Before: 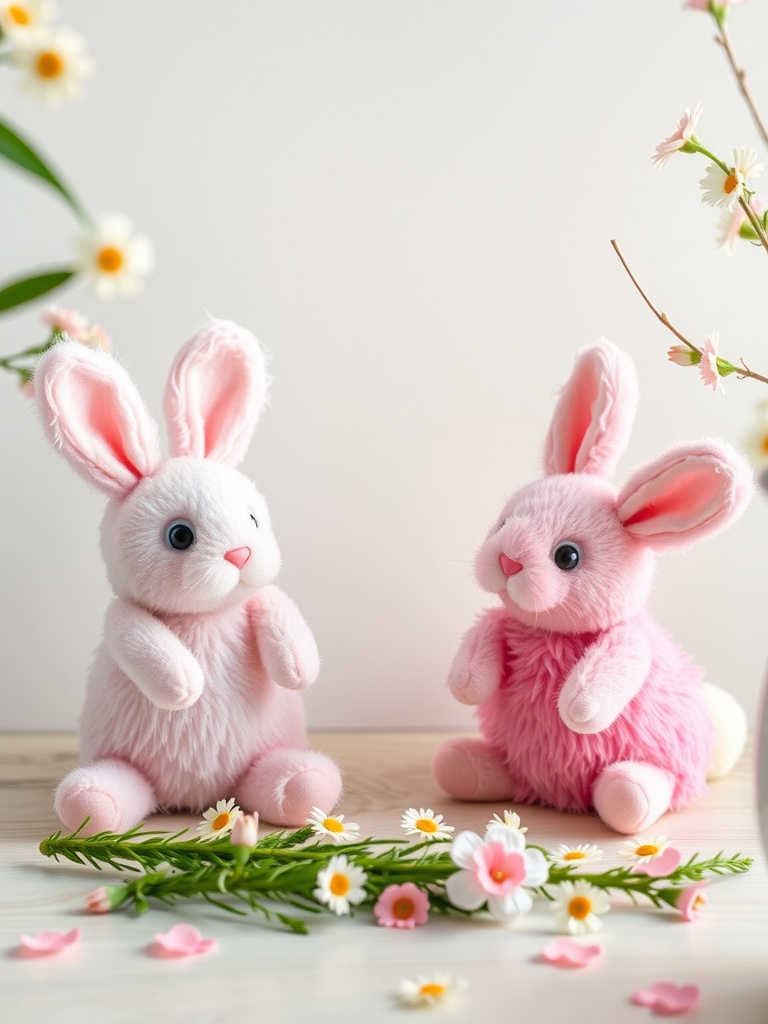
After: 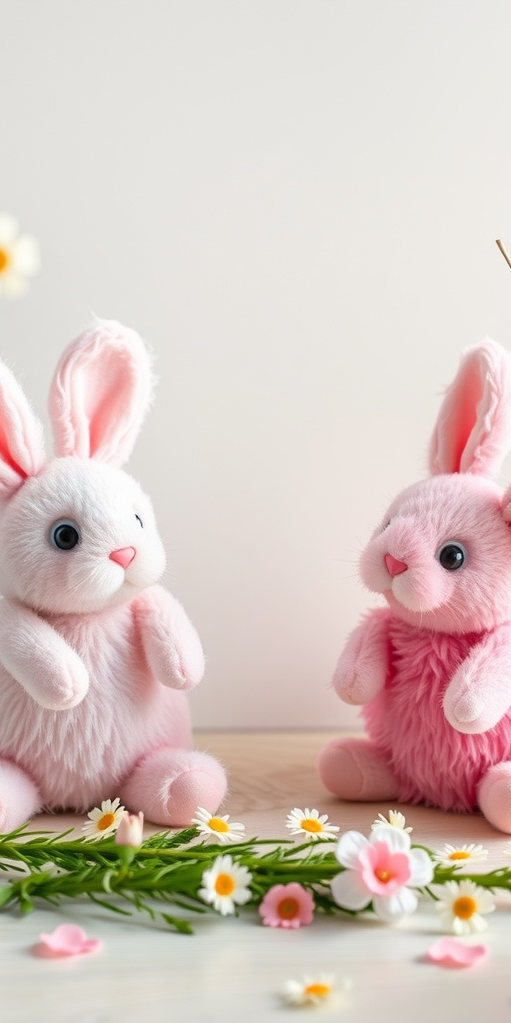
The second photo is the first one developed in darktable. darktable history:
crop and rotate: left 15.055%, right 18.278%
exposure: compensate highlight preservation false
